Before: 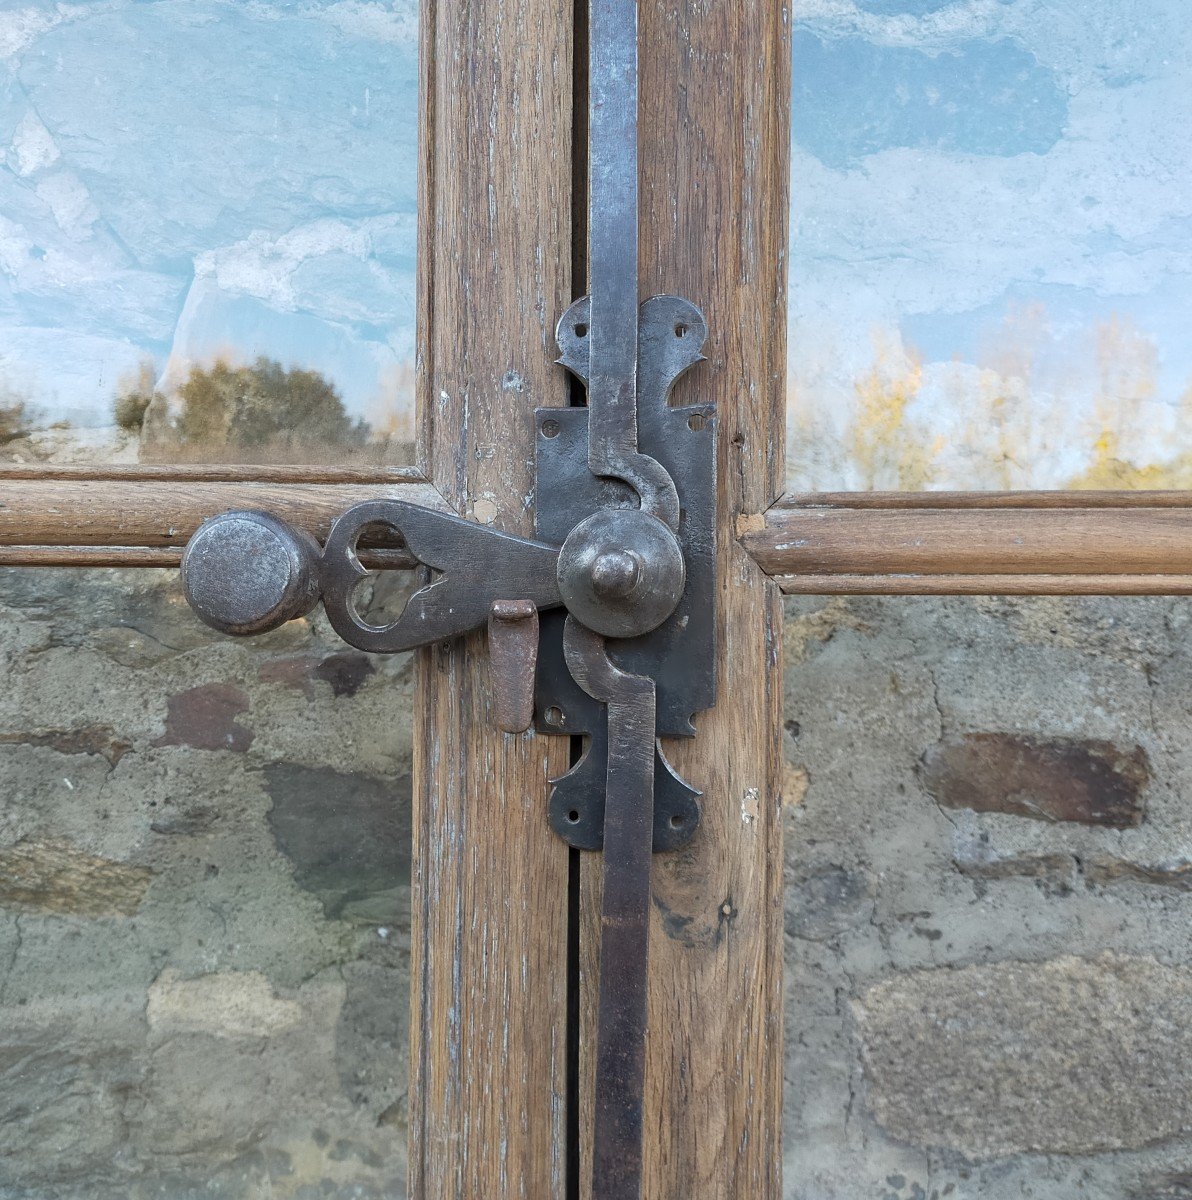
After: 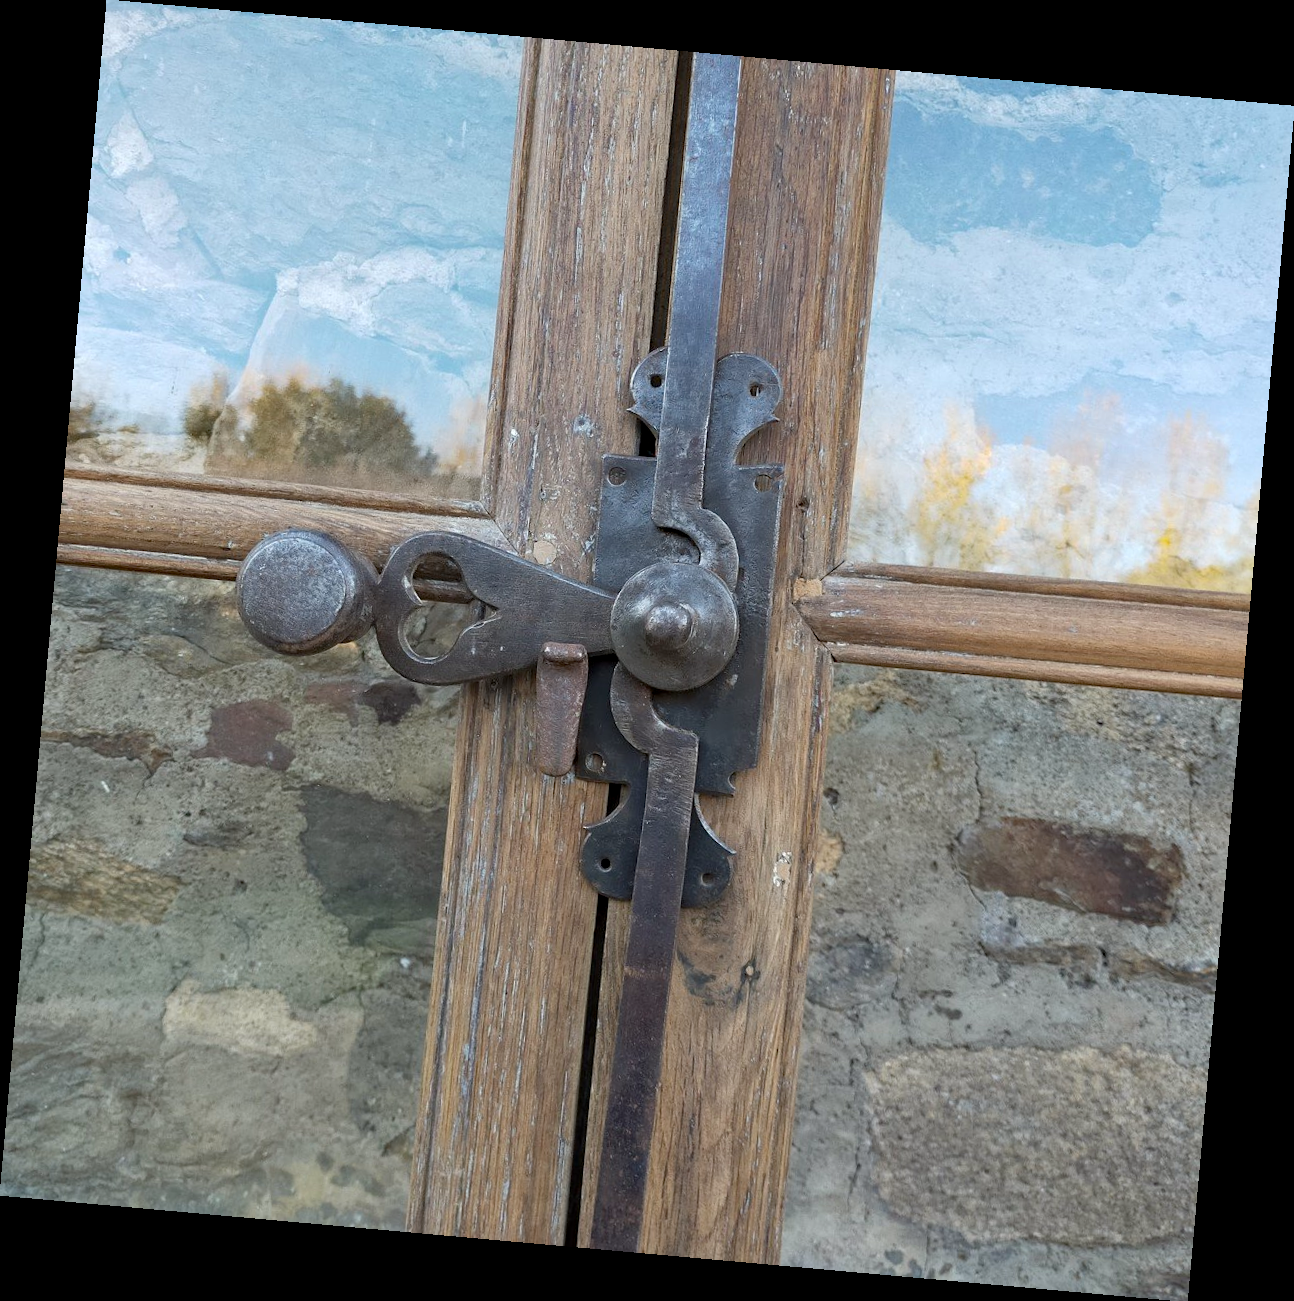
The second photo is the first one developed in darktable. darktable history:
haze removal: compatibility mode true, adaptive false
rotate and perspective: rotation 5.12°, automatic cropping off
